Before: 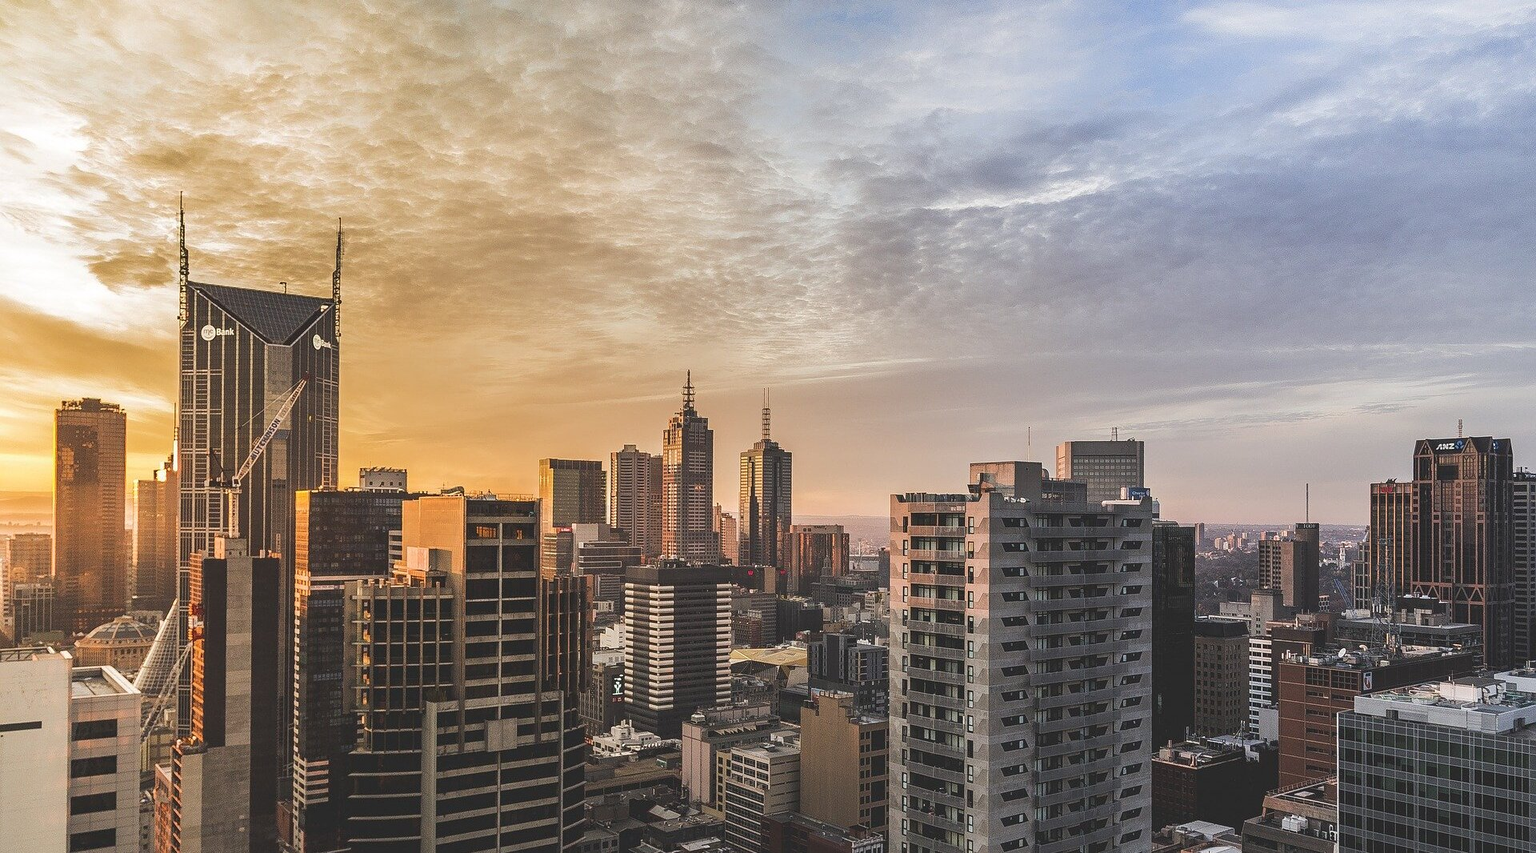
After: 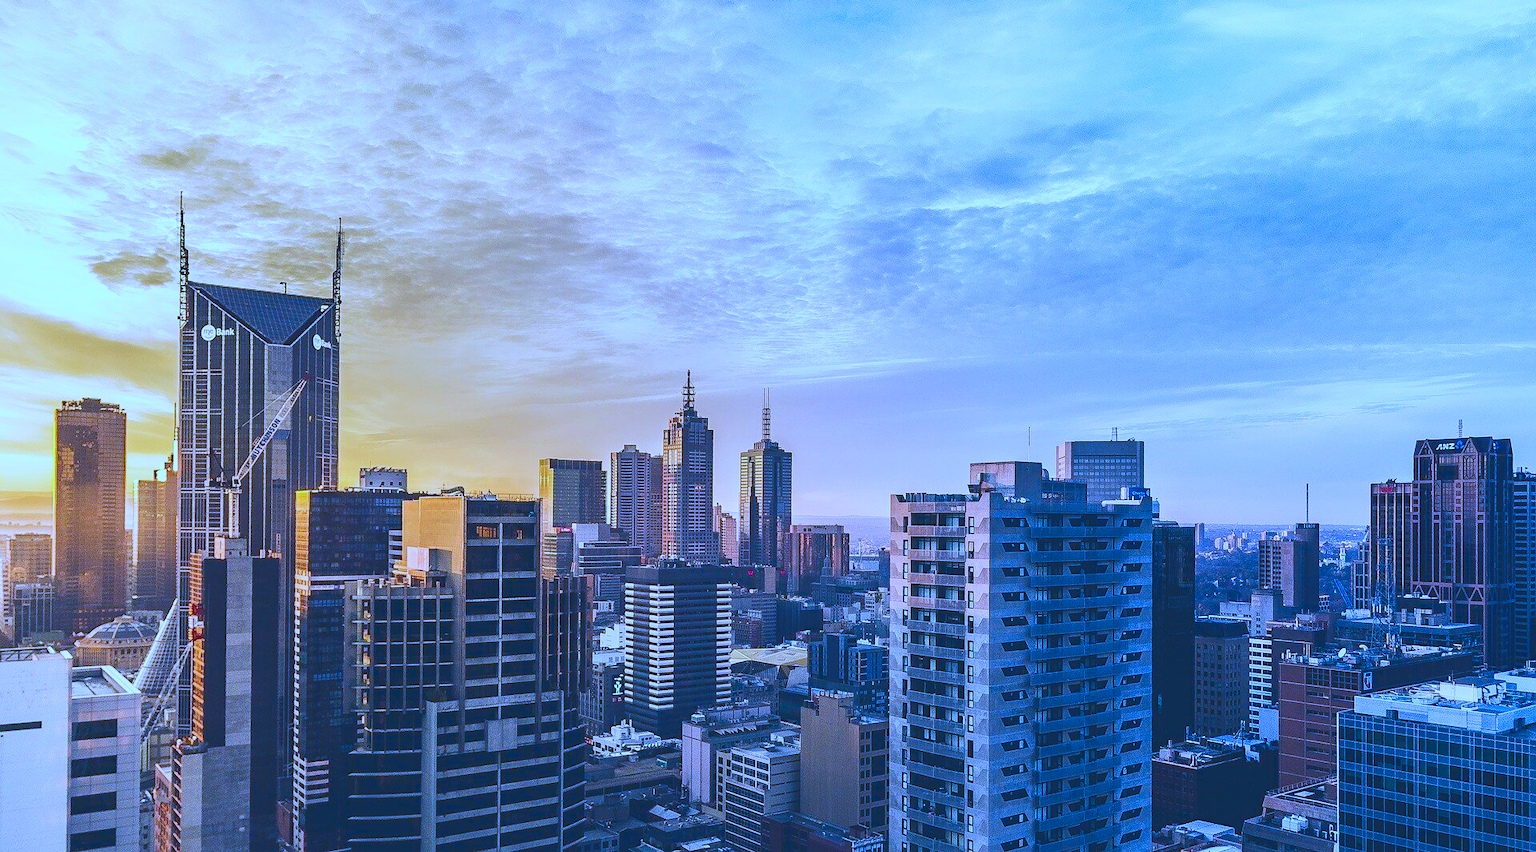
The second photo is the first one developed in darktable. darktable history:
contrast brightness saturation: contrast 0.2, brightness 0.2, saturation 0.8
white balance: red 0.766, blue 1.537
velvia: strength 15%
color balance rgb: shadows lift › luminance -10%, shadows lift › chroma 1%, shadows lift › hue 113°, power › luminance -15%, highlights gain › chroma 0.2%, highlights gain › hue 333°, global offset › luminance 0.5%, perceptual saturation grading › global saturation 20%, perceptual saturation grading › highlights -50%, perceptual saturation grading › shadows 25%, contrast -10%
